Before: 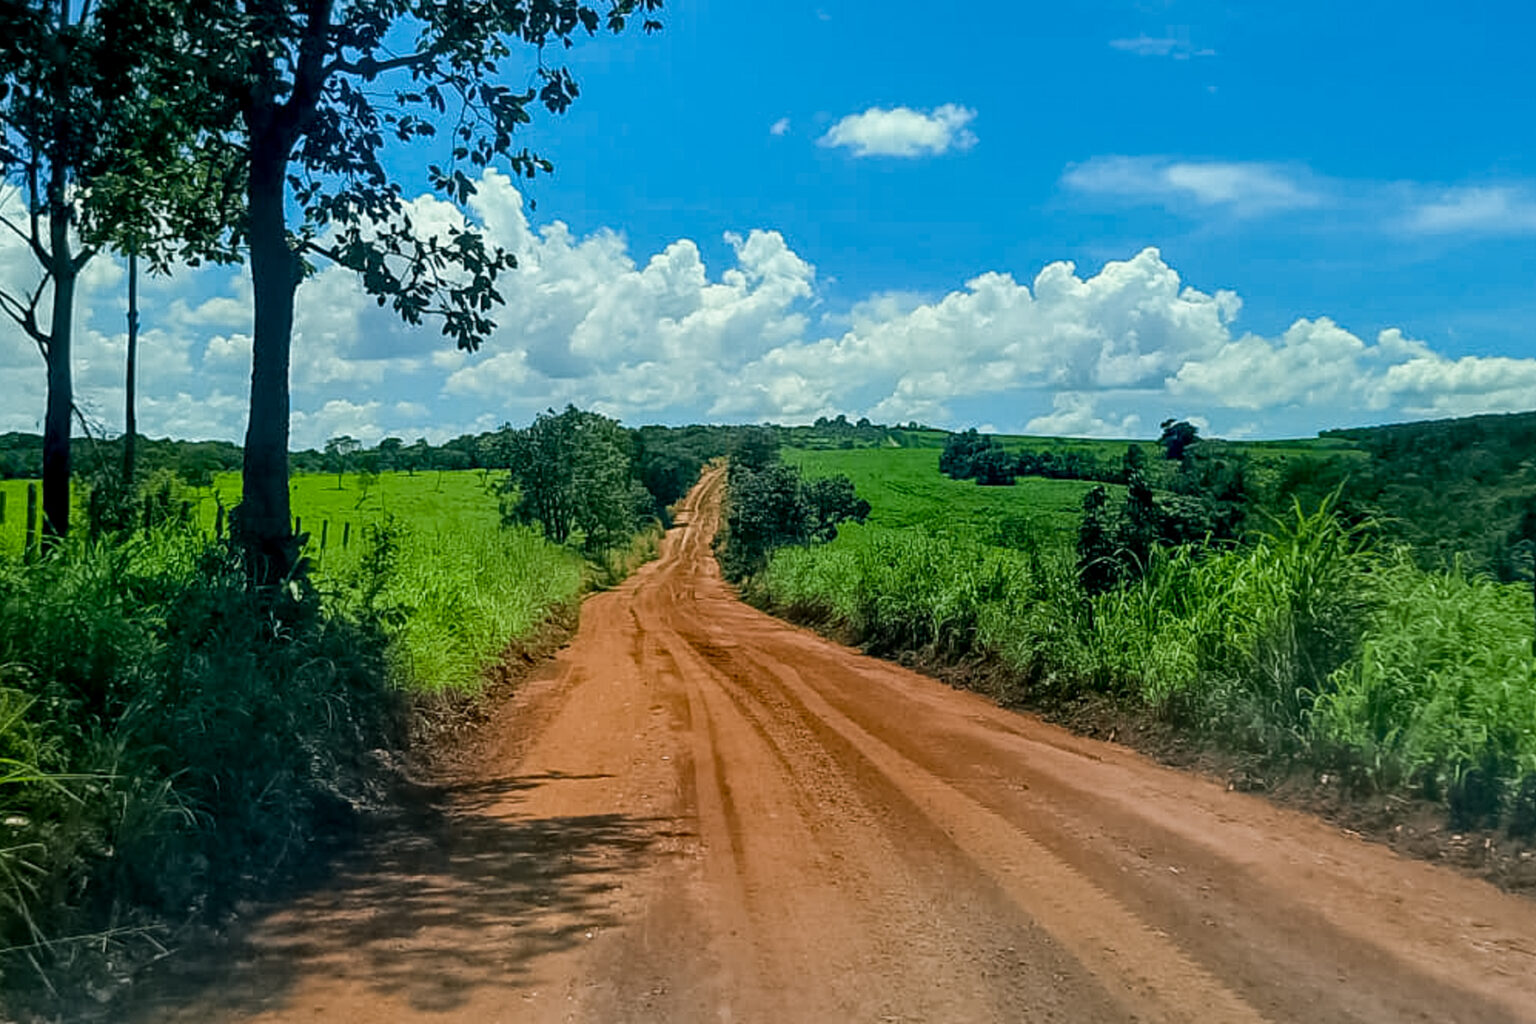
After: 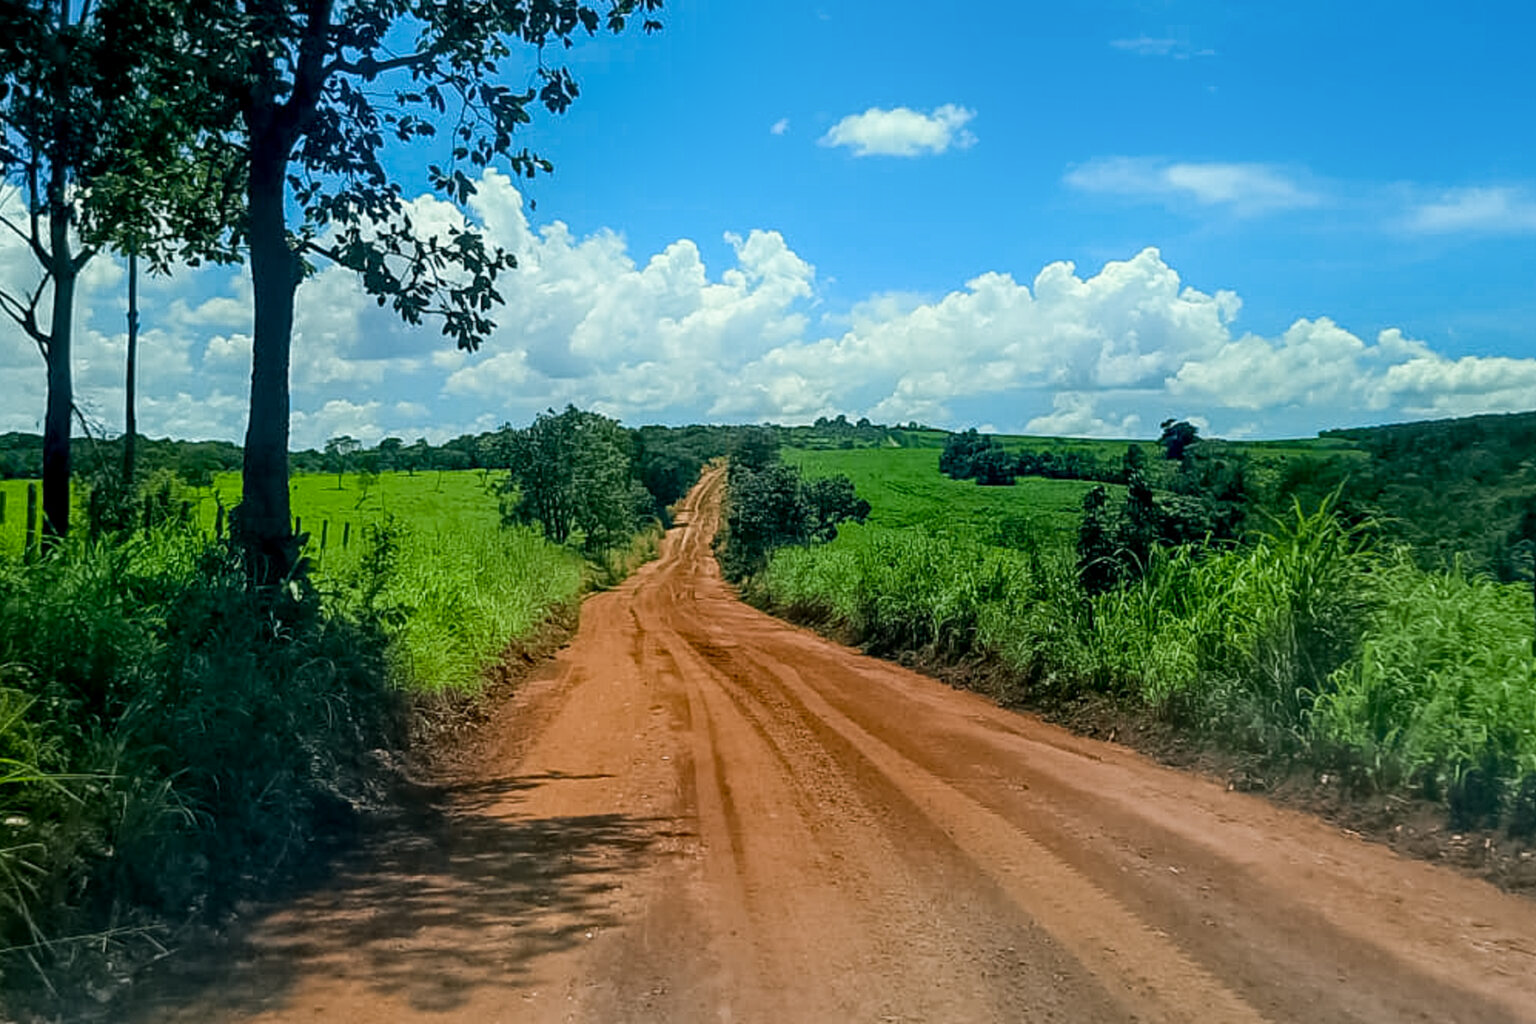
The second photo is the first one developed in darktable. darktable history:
shadows and highlights: shadows -20.98, highlights 99.55, soften with gaussian
